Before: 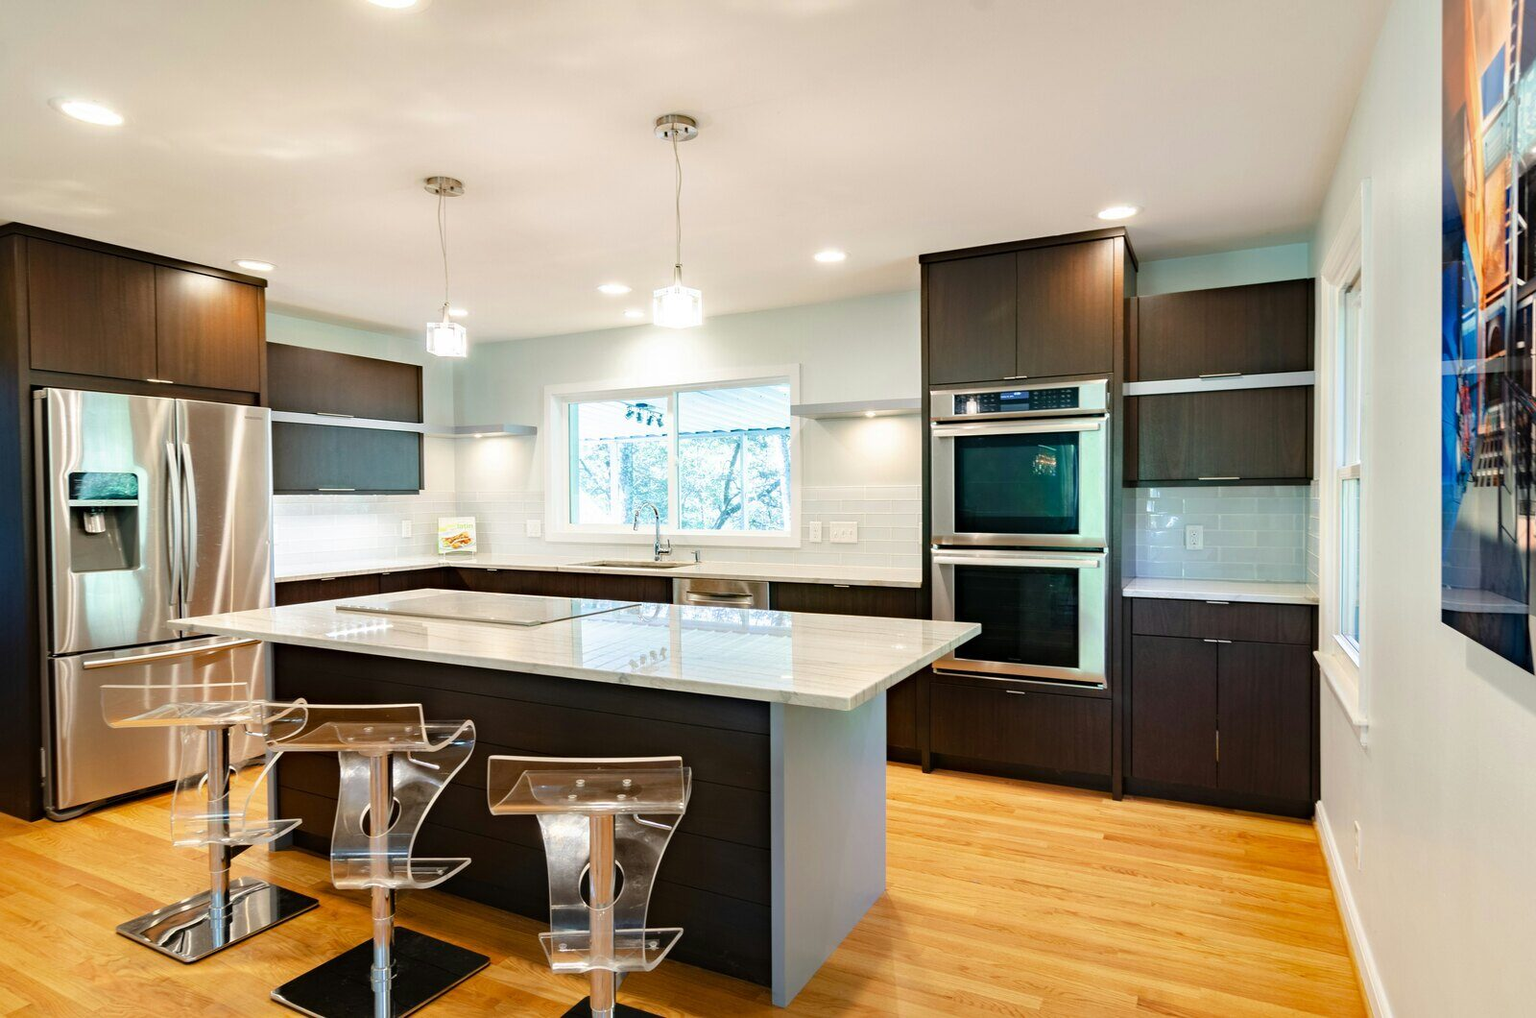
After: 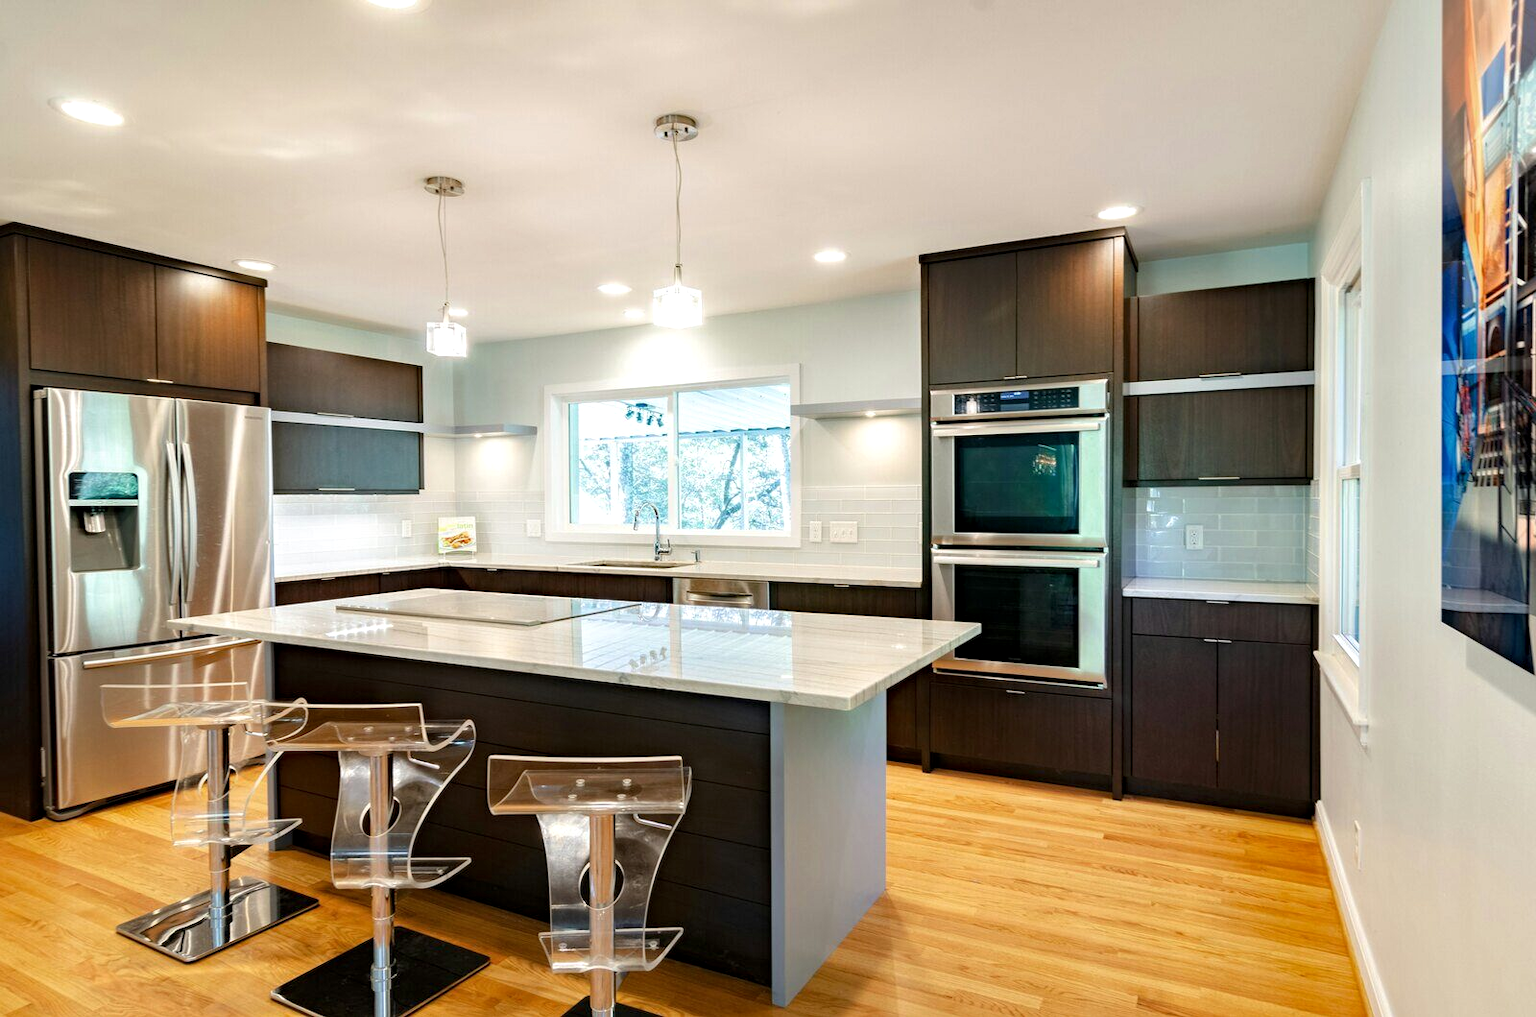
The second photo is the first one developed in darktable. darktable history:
local contrast: highlights 102%, shadows 102%, detail 131%, midtone range 0.2
